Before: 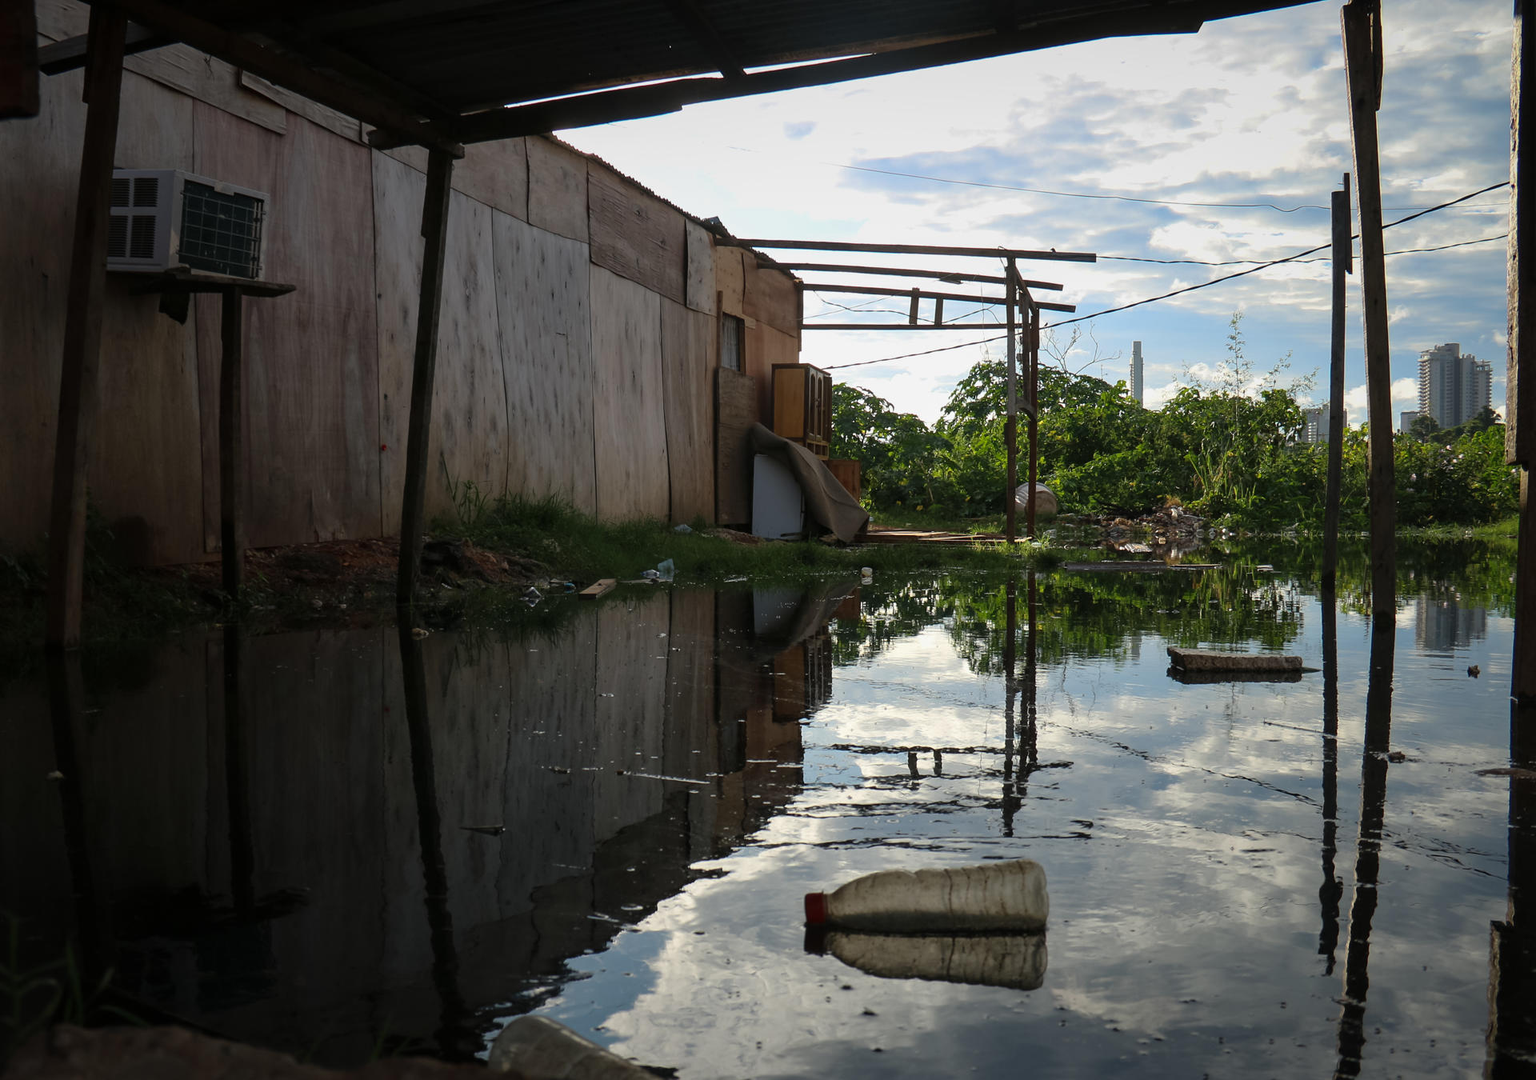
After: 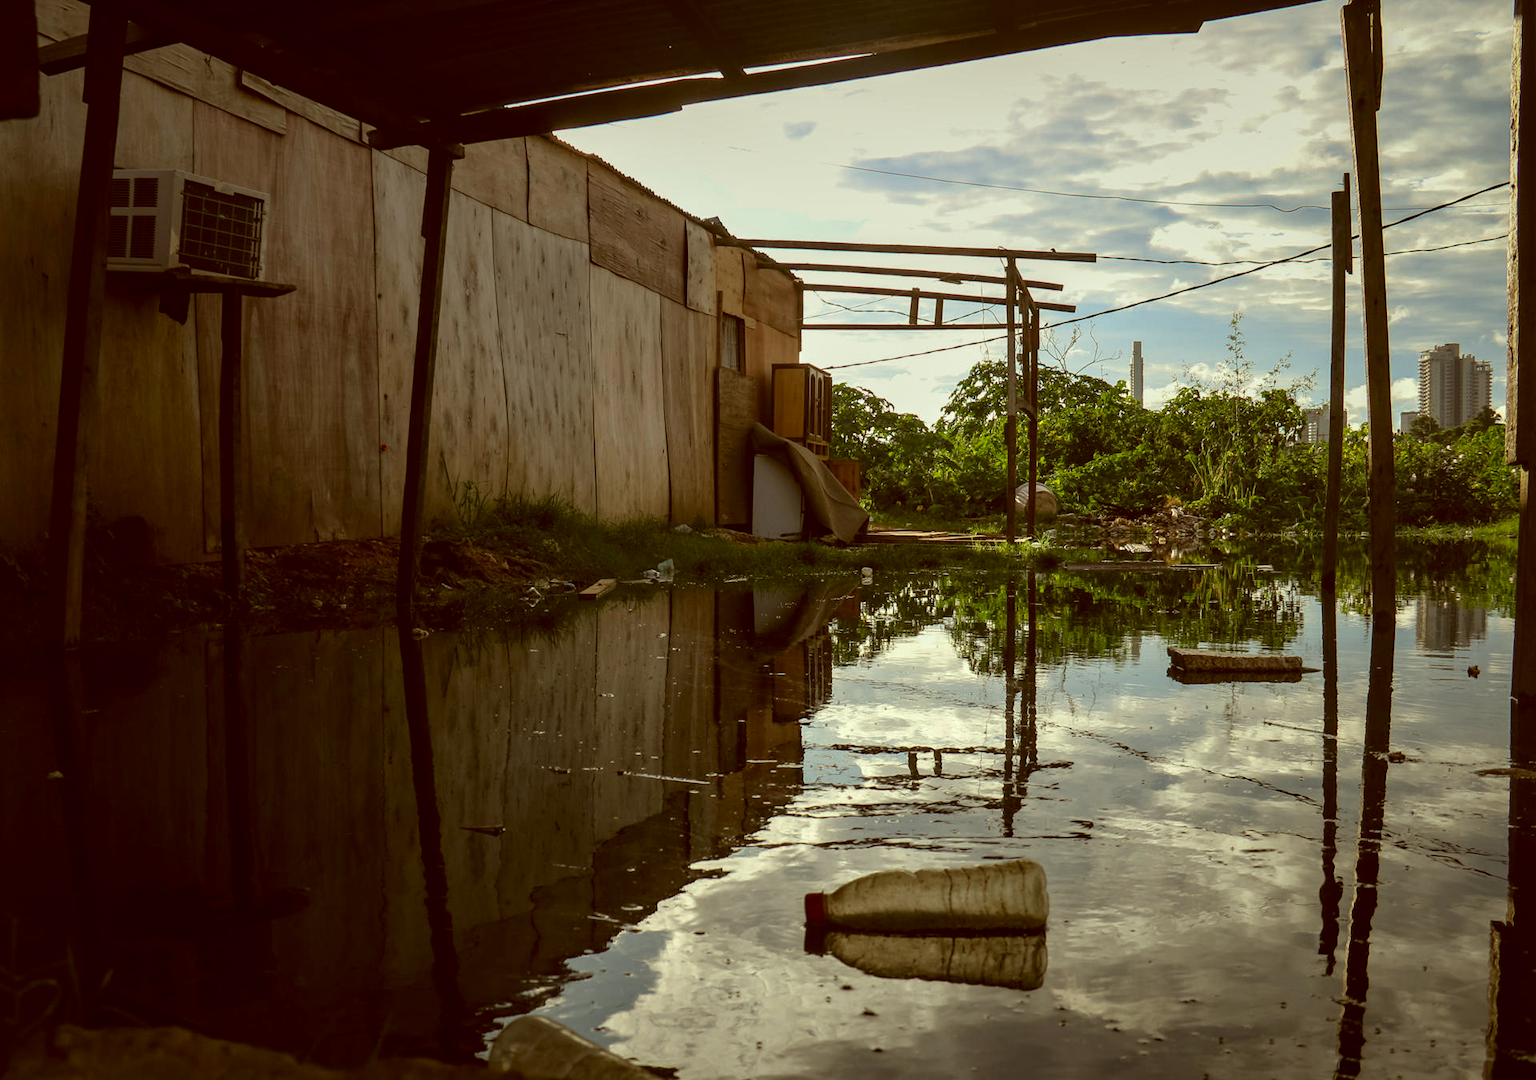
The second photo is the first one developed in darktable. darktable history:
local contrast: on, module defaults
color correction: highlights a* -6.32, highlights b* 9.47, shadows a* 10.75, shadows b* 23.79
